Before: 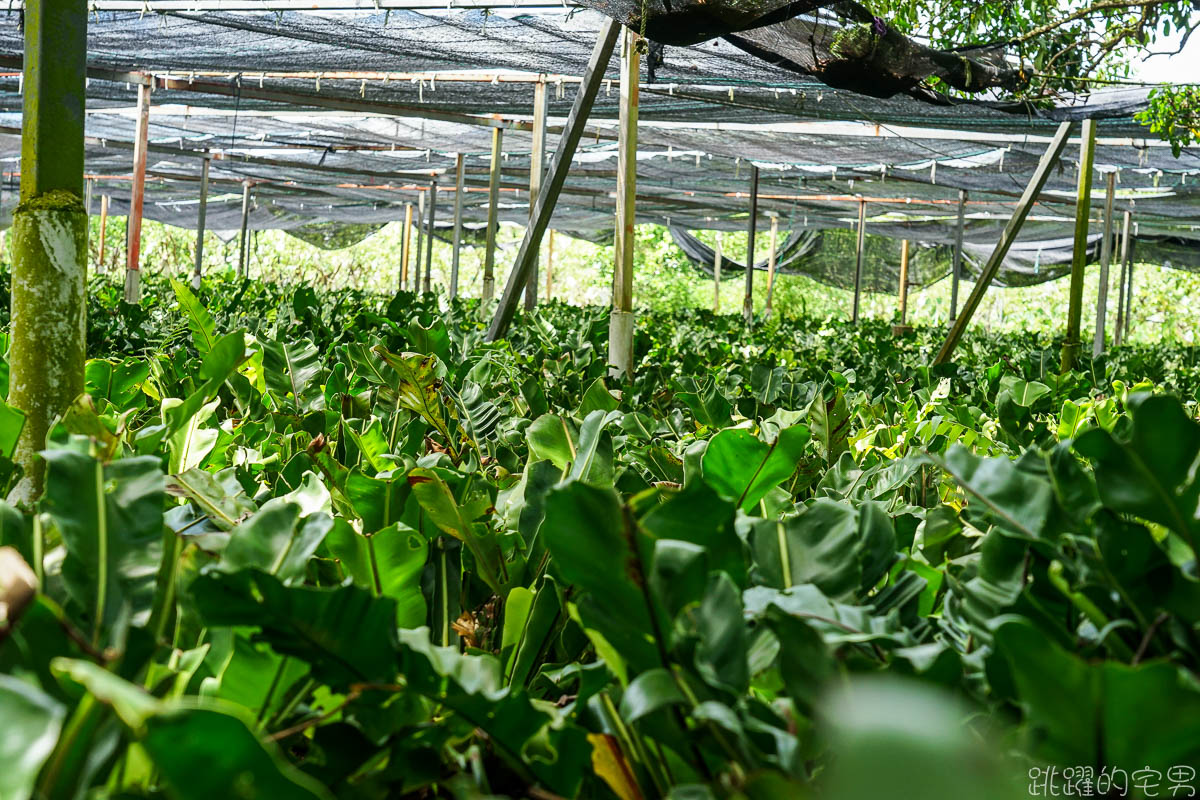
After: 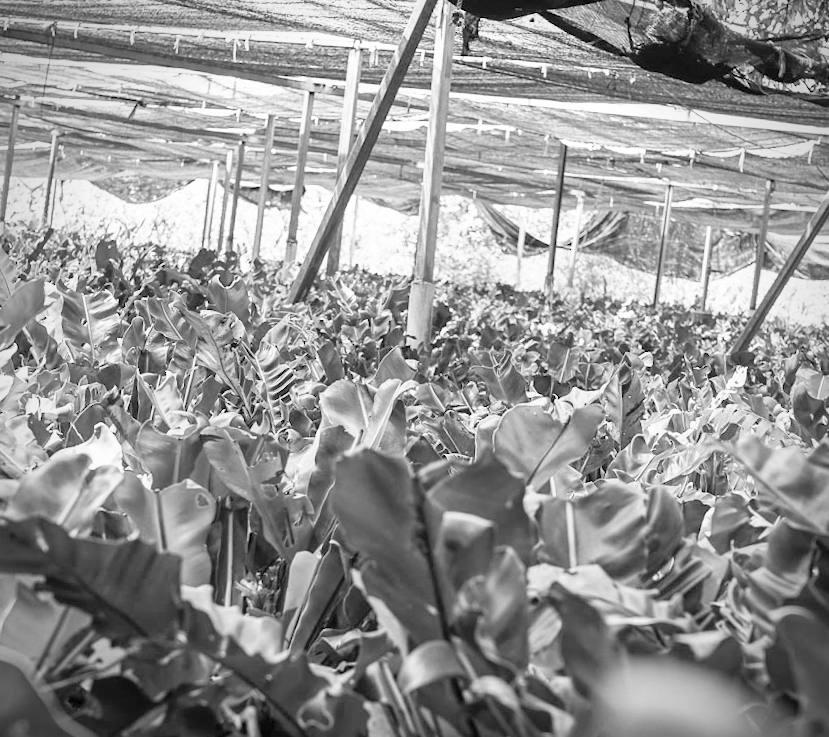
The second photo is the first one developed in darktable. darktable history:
base curve: curves: ch0 [(0, 0) (0.688, 0.865) (1, 1)], preserve colors none
monochrome: on, module defaults
crop and rotate: angle -3.27°, left 14.277%, top 0.028%, right 10.766%, bottom 0.028%
contrast brightness saturation: brightness 0.28
vignetting: on, module defaults
levels: mode automatic, black 0.023%, white 99.97%, levels [0.062, 0.494, 0.925]
local contrast: mode bilateral grid, contrast 10, coarseness 25, detail 115%, midtone range 0.2
